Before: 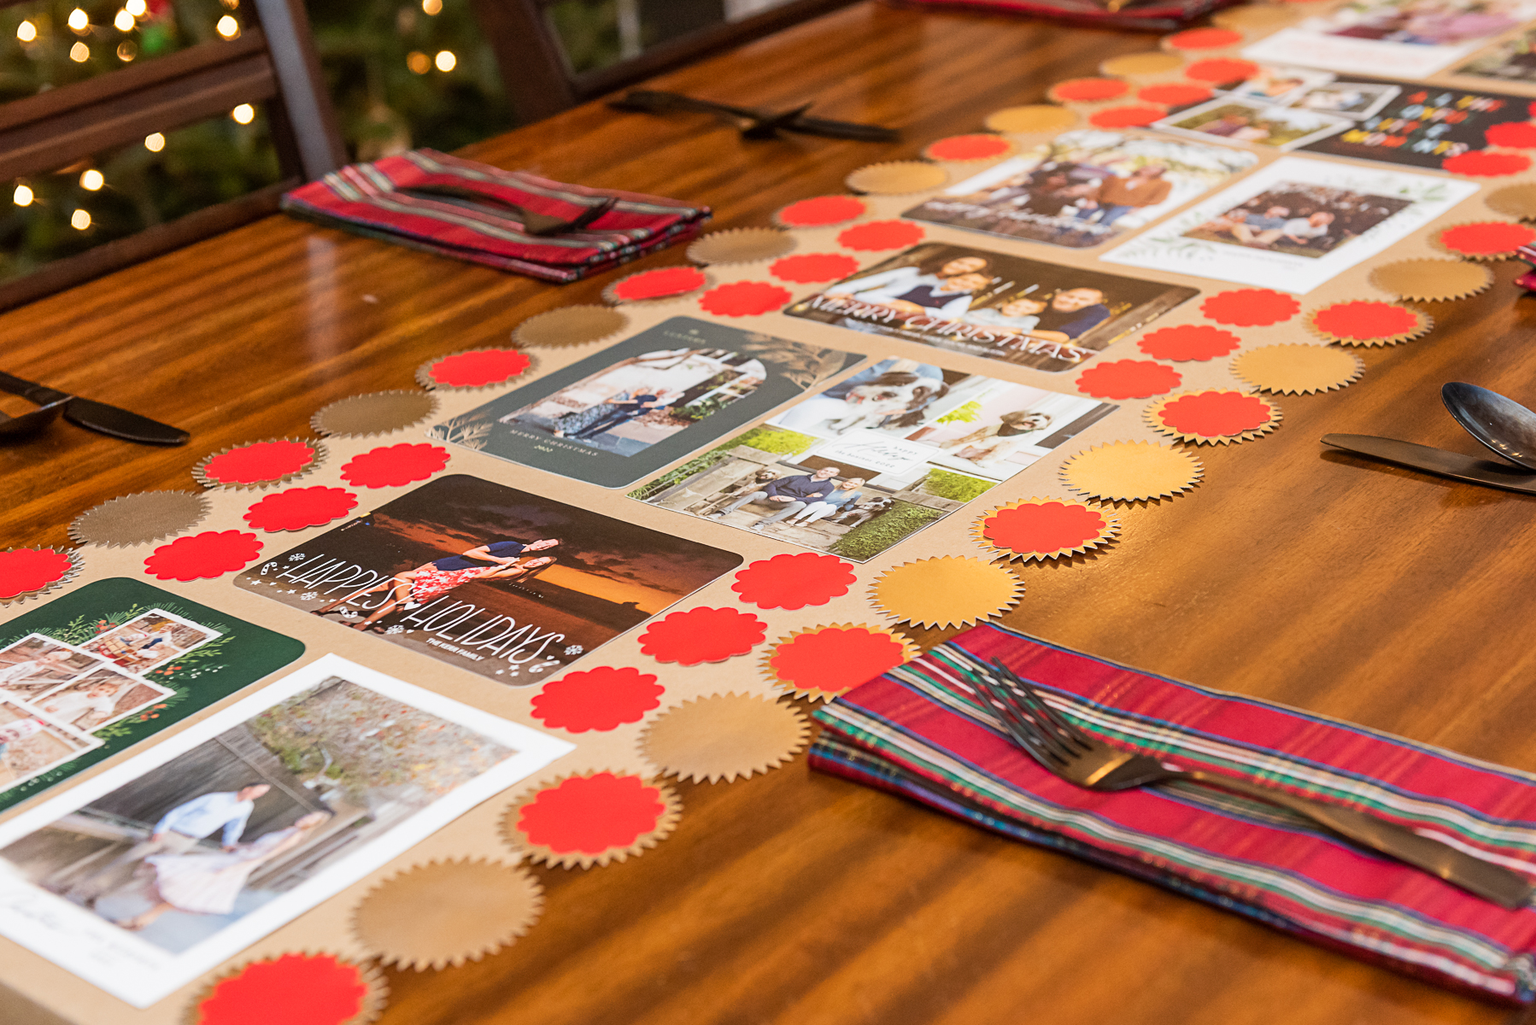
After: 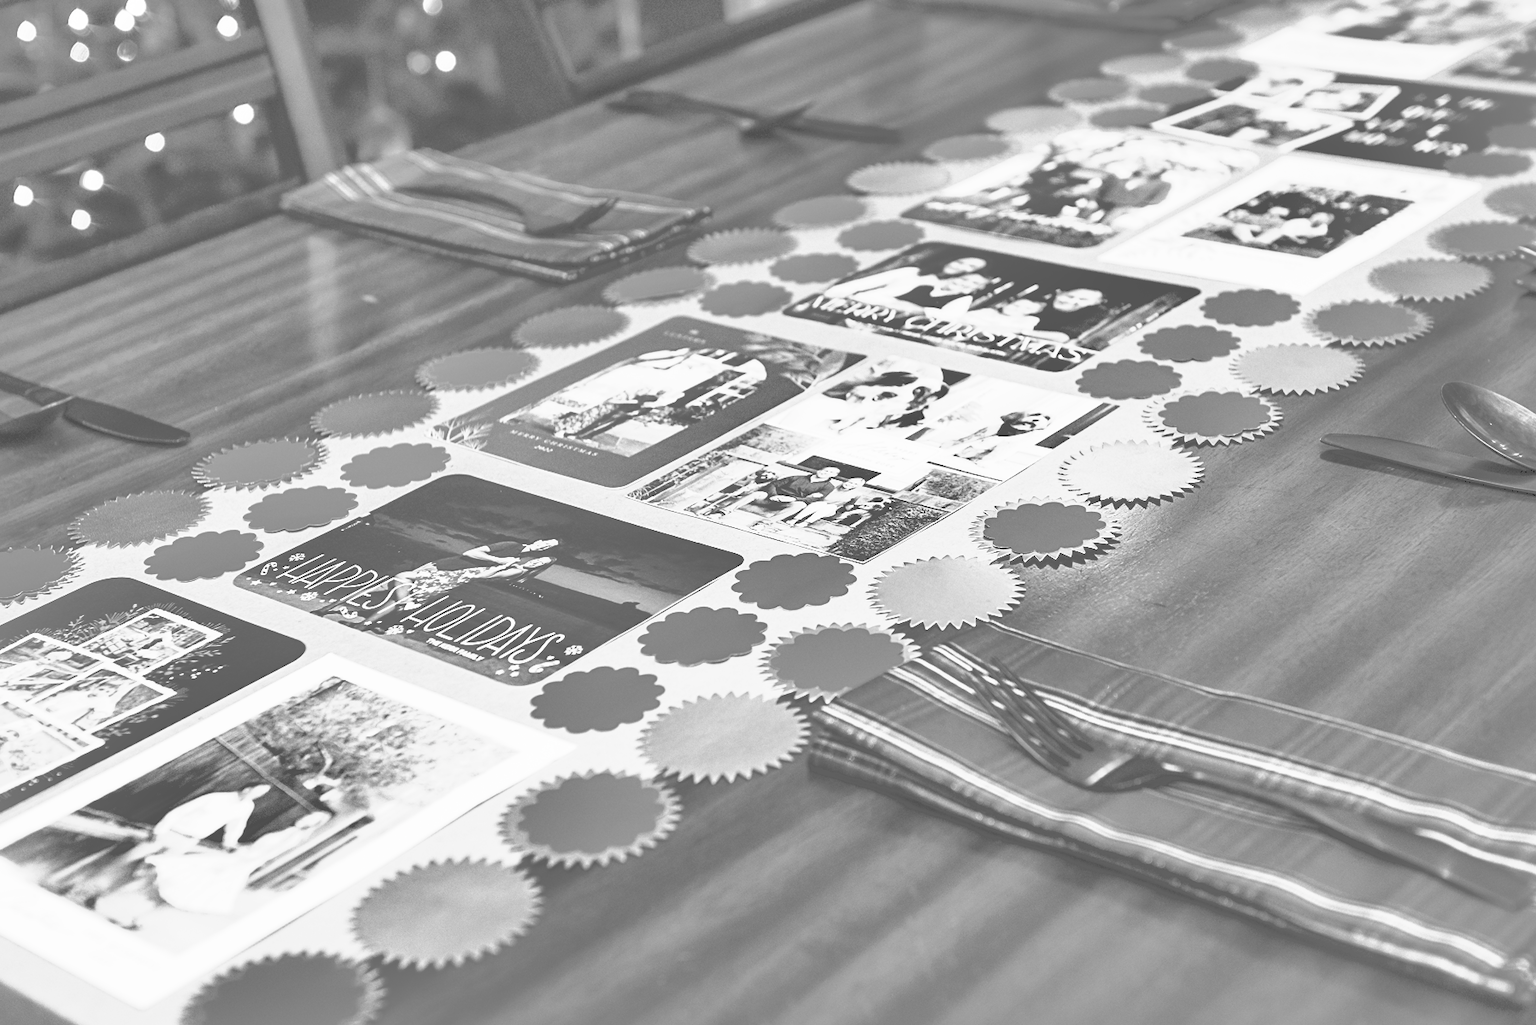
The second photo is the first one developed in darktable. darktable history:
tone curve: curves: ch0 [(0, 0) (0.003, 0.326) (0.011, 0.332) (0.025, 0.352) (0.044, 0.378) (0.069, 0.4) (0.1, 0.416) (0.136, 0.432) (0.177, 0.468) (0.224, 0.509) (0.277, 0.554) (0.335, 0.6) (0.399, 0.642) (0.468, 0.693) (0.543, 0.753) (0.623, 0.818) (0.709, 0.897) (0.801, 0.974) (0.898, 0.991) (1, 1)], color space Lab, independent channels, preserve colors none
shadows and highlights: shadows 25.91, highlights -69.81
color calibration: output gray [0.18, 0.41, 0.41, 0], x 0.37, y 0.382, temperature 4317.3 K, saturation algorithm version 1 (2020)
contrast brightness saturation: brightness 0.183, saturation -0.489
